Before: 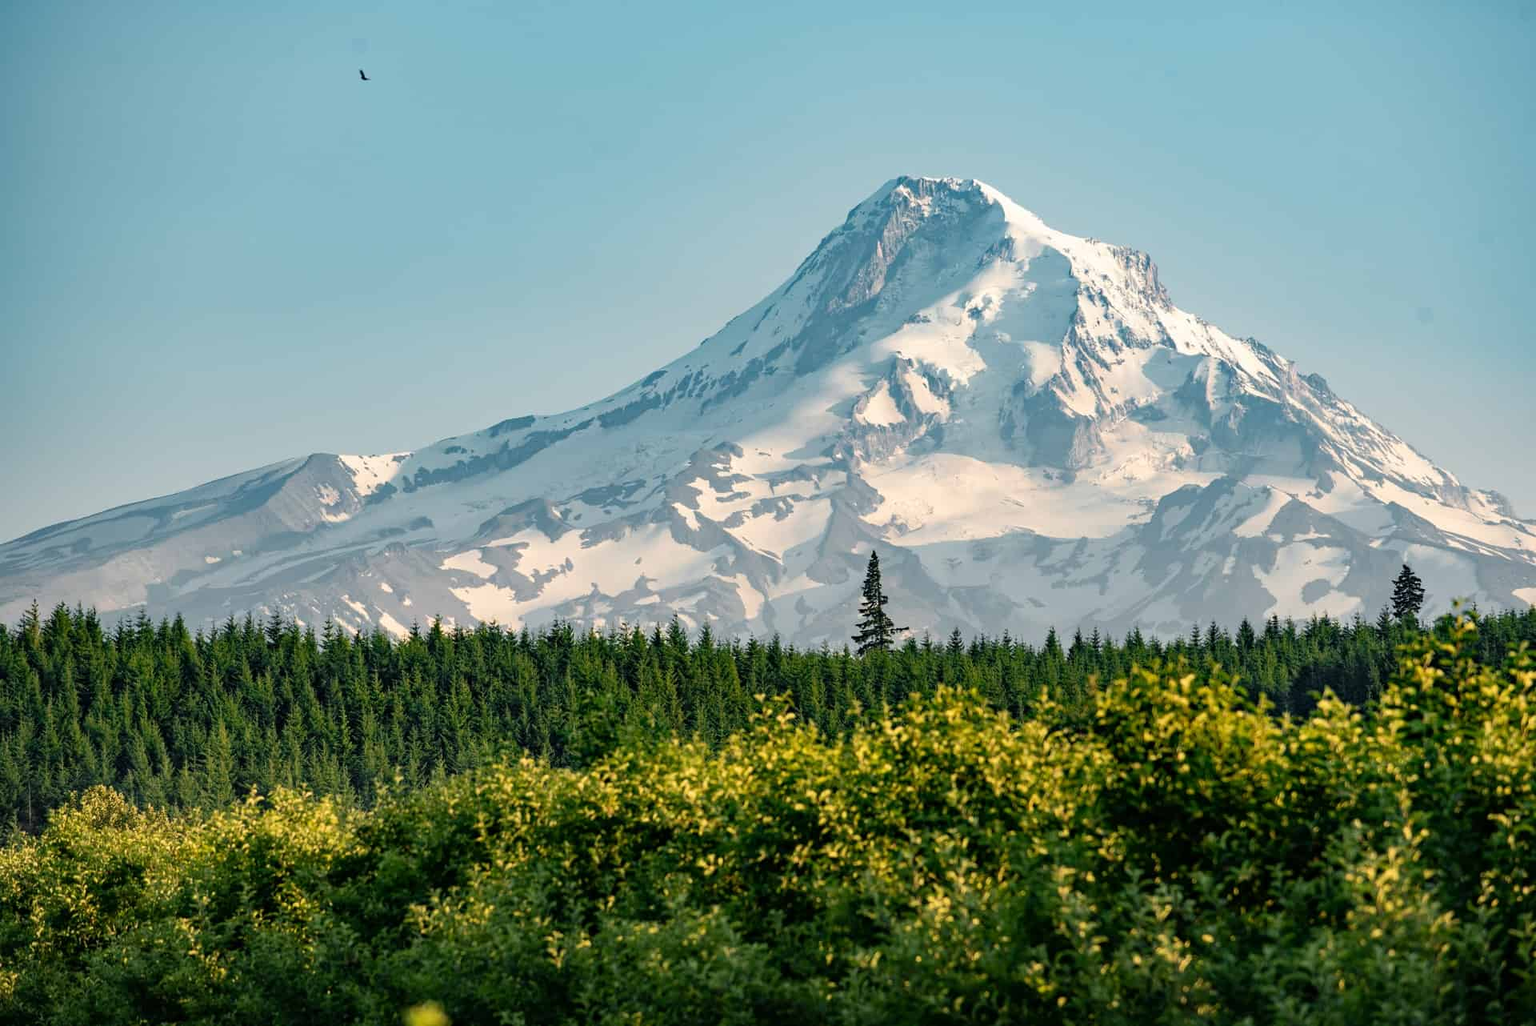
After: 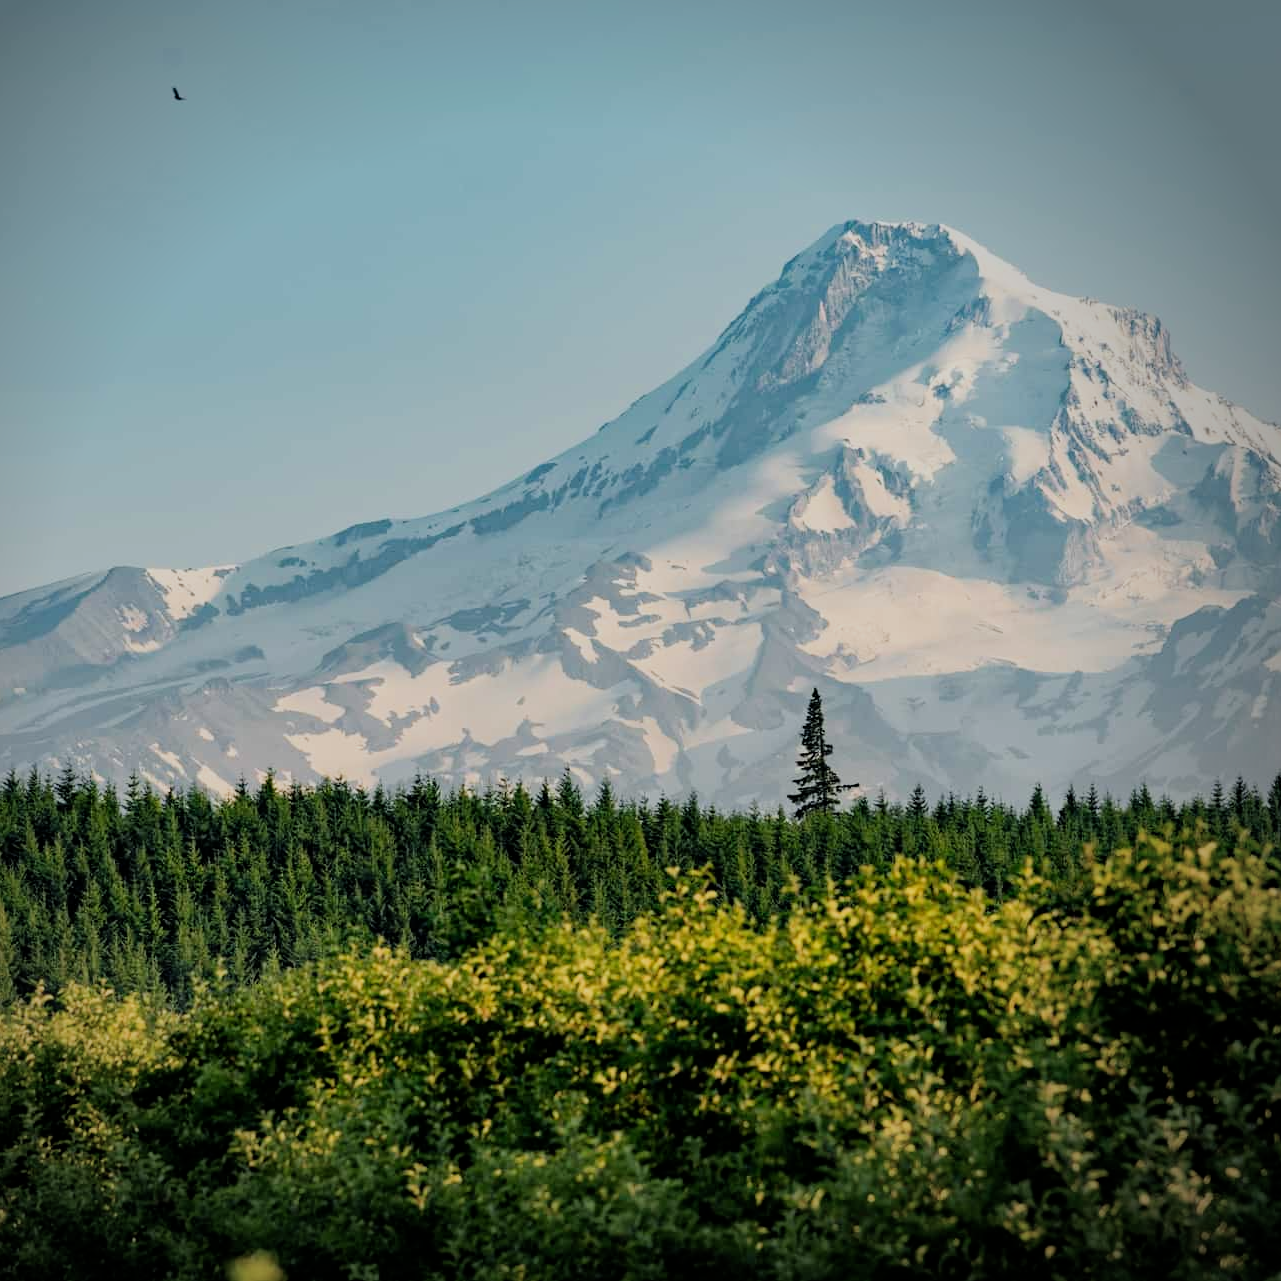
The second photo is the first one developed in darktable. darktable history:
vignetting: brightness -0.578, saturation -0.264, center (-0.123, -0.004)
crop and rotate: left 14.438%, right 18.837%
sharpen: radius 2.873, amount 0.883, threshold 47.085
filmic rgb: black relative exposure -7.65 EV, white relative exposure 4.56 EV, threshold 5.95 EV, hardness 3.61, enable highlight reconstruction true
